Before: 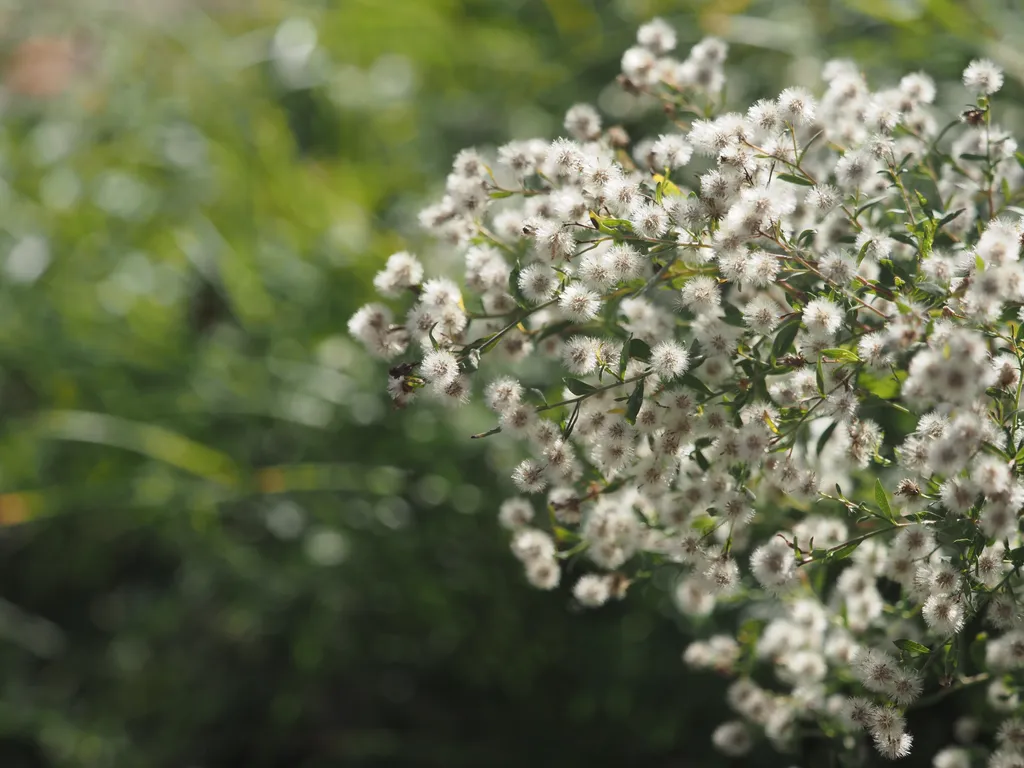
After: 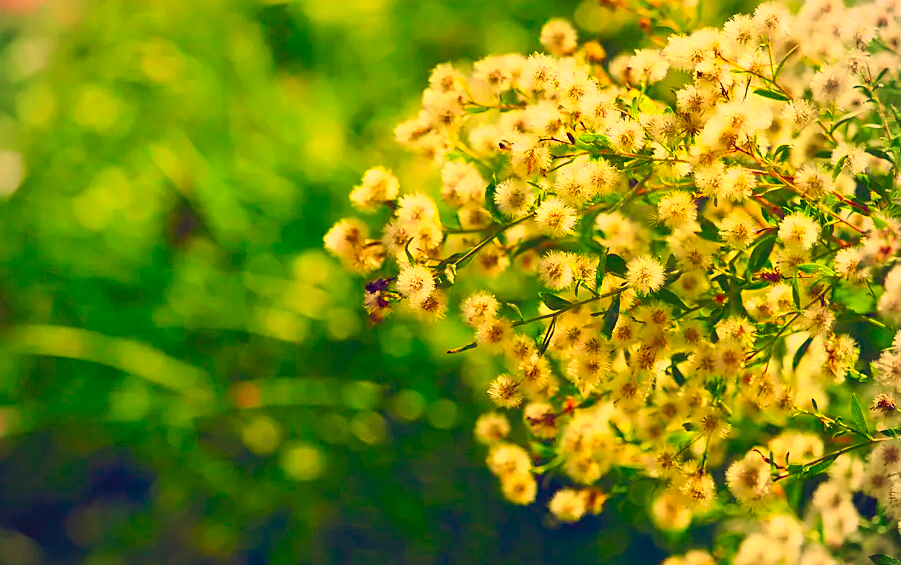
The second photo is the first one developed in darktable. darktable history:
contrast brightness saturation: contrast 0.241, brightness 0.258, saturation 0.37
vignetting: fall-off radius 60.81%, brightness -0.272, unbound false
sharpen: on, module defaults
color correction: highlights a* 11.09, highlights b* 30.59, shadows a* 2.73, shadows b* 18.26, saturation 1.73
crop and rotate: left 2.359%, top 11.143%, right 9.615%, bottom 15.201%
color balance rgb: global offset › luminance -0.272%, global offset › chroma 0.307%, global offset › hue 262.94°, perceptual saturation grading › global saturation 20%, perceptual saturation grading › highlights -24.724%, perceptual saturation grading › shadows 49.268%, global vibrance 50.061%
